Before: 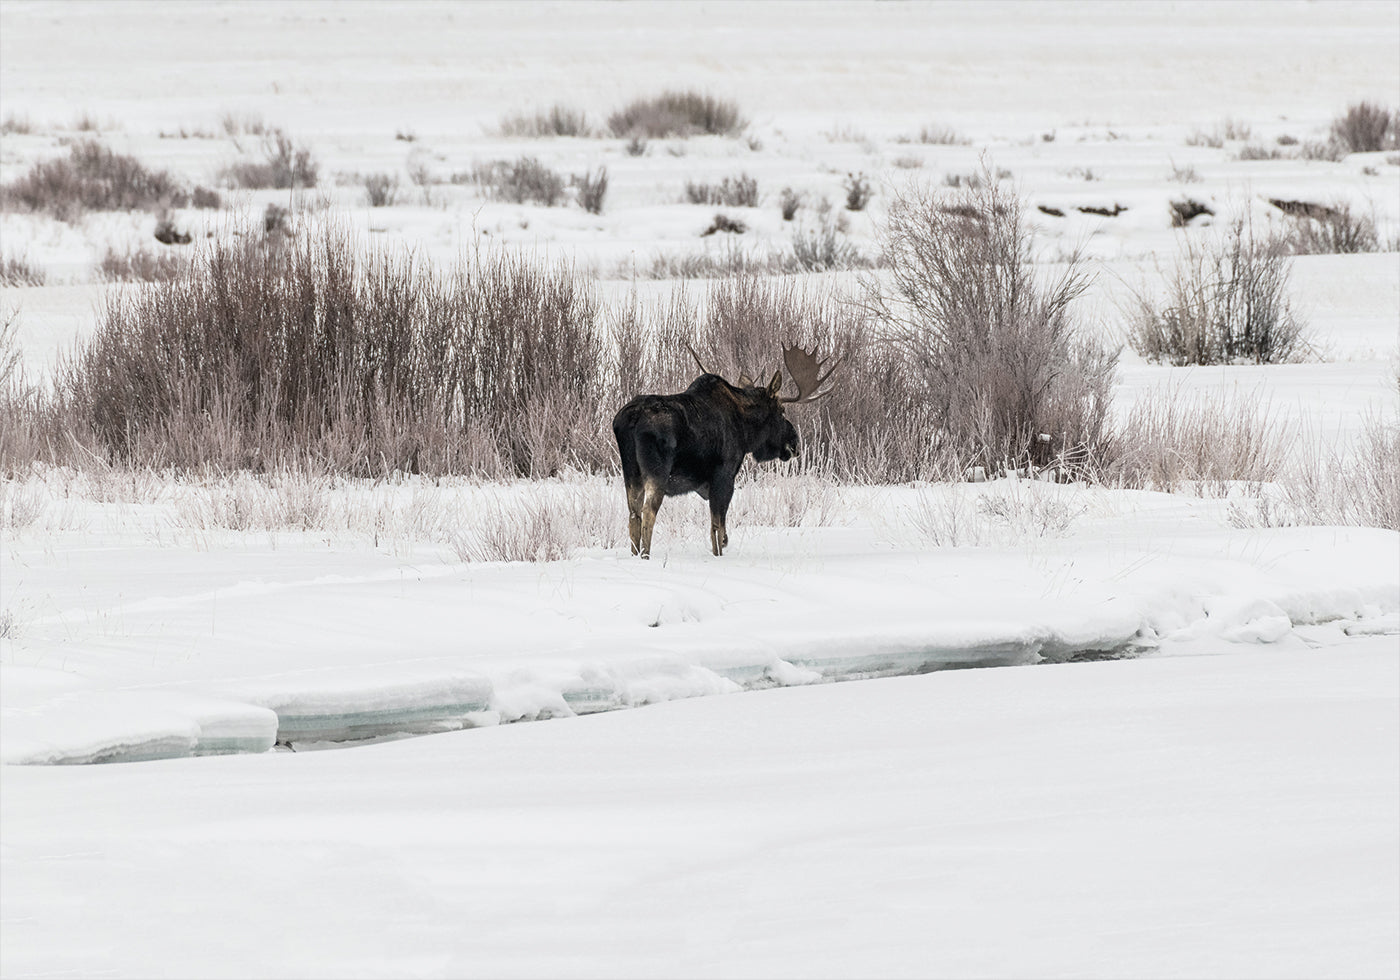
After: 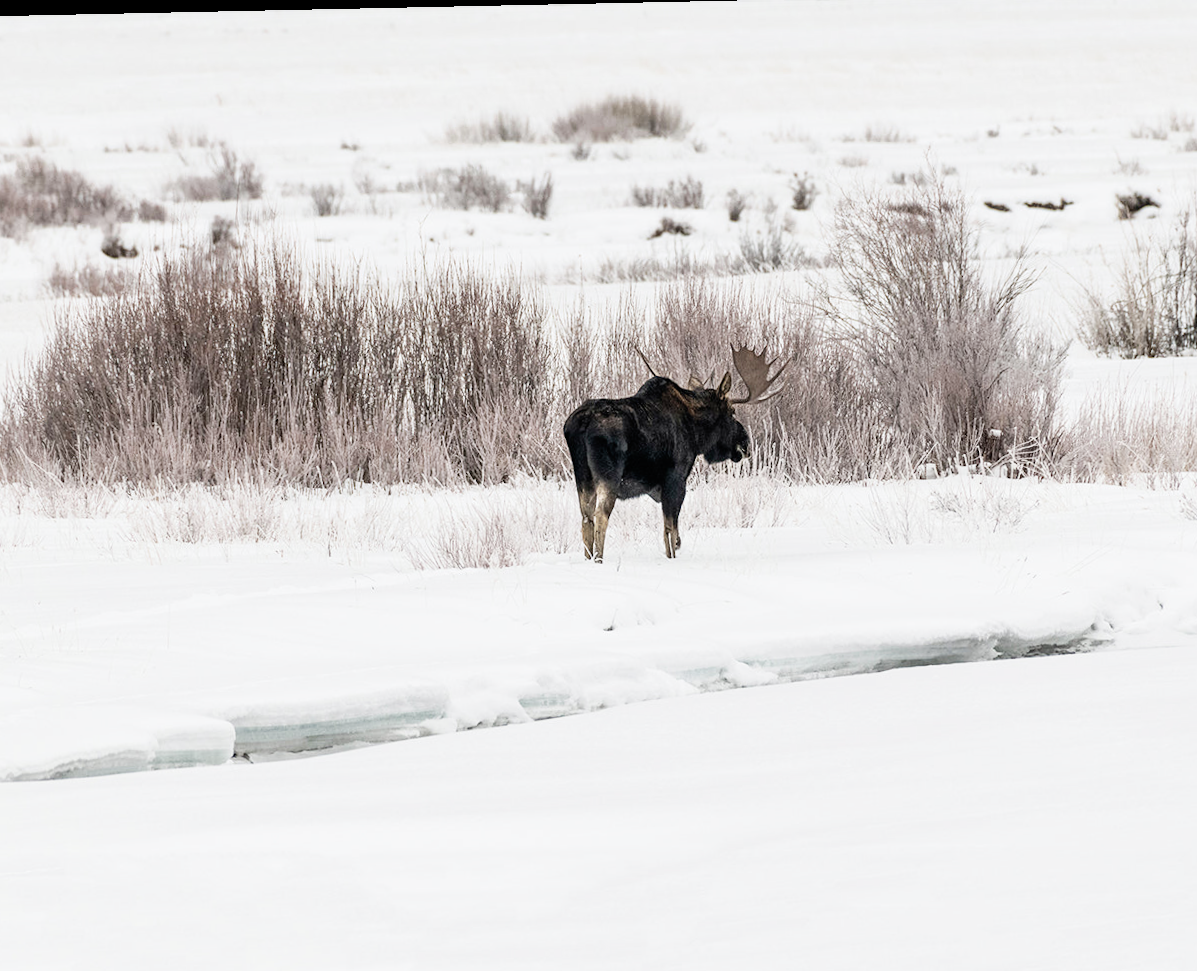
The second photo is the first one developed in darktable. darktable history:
tone curve: curves: ch0 [(0, 0) (0.051, 0.027) (0.096, 0.071) (0.219, 0.248) (0.428, 0.52) (0.596, 0.713) (0.727, 0.823) (0.859, 0.924) (1, 1)]; ch1 [(0, 0) (0.1, 0.038) (0.318, 0.221) (0.413, 0.325) (0.454, 0.41) (0.493, 0.478) (0.503, 0.501) (0.516, 0.515) (0.548, 0.575) (0.561, 0.596) (0.594, 0.647) (0.666, 0.701) (1, 1)]; ch2 [(0, 0) (0.453, 0.44) (0.479, 0.476) (0.504, 0.5) (0.52, 0.526) (0.557, 0.585) (0.583, 0.608) (0.824, 0.815) (1, 1)], preserve colors none
crop and rotate: angle 1.21°, left 4.148%, top 1.169%, right 11.524%, bottom 2.608%
